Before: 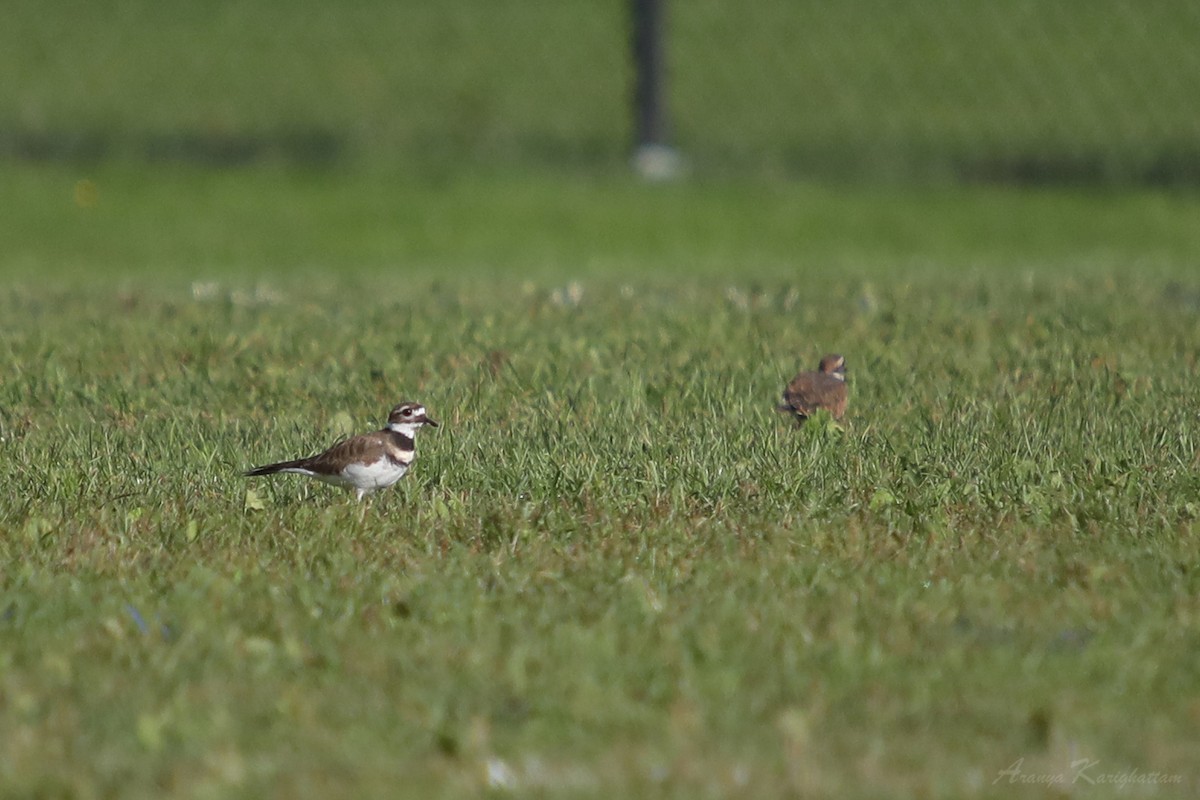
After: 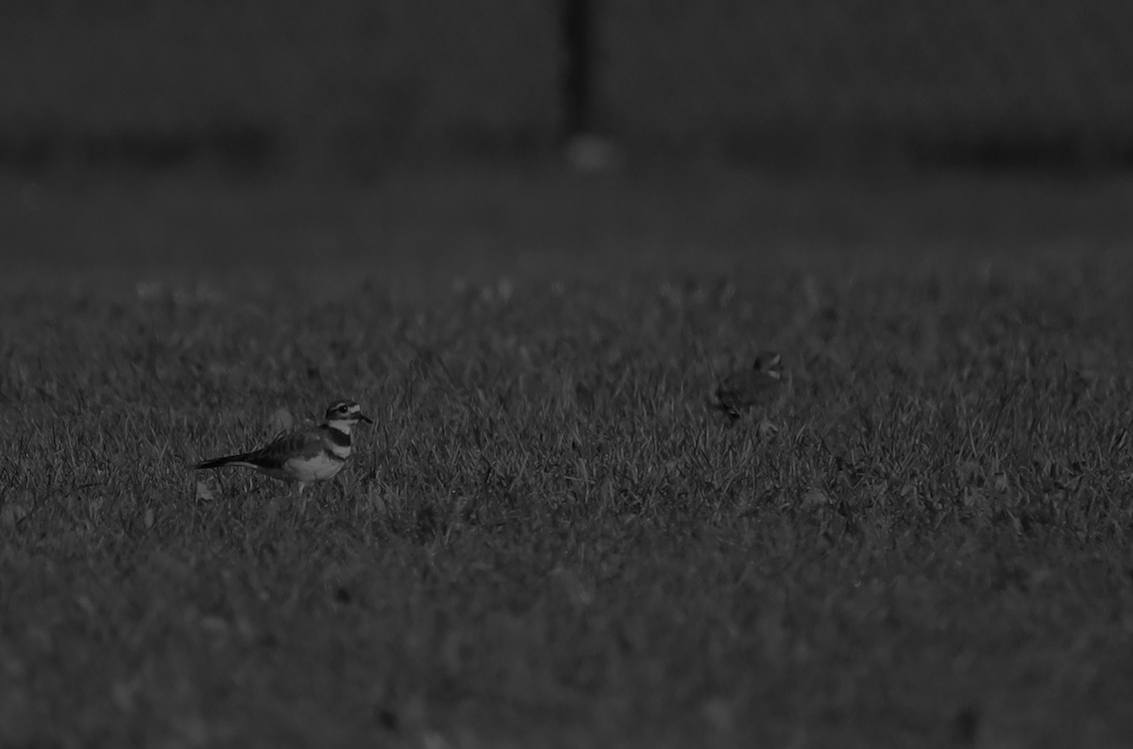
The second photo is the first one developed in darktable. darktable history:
monochrome: on, module defaults
rotate and perspective: rotation 0.062°, lens shift (vertical) 0.115, lens shift (horizontal) -0.133, crop left 0.047, crop right 0.94, crop top 0.061, crop bottom 0.94
exposure: exposure -2.446 EV, compensate highlight preservation false
